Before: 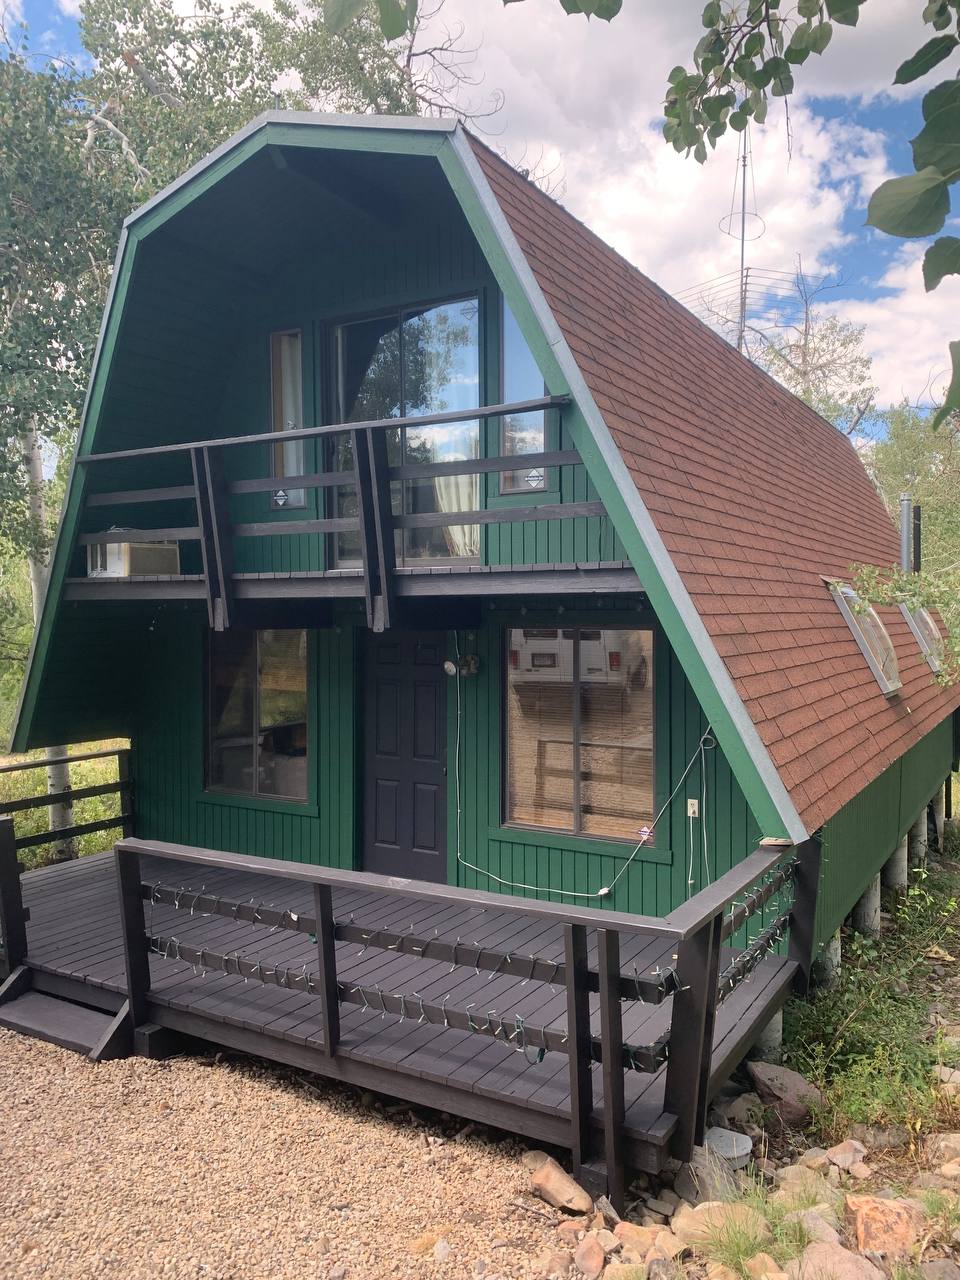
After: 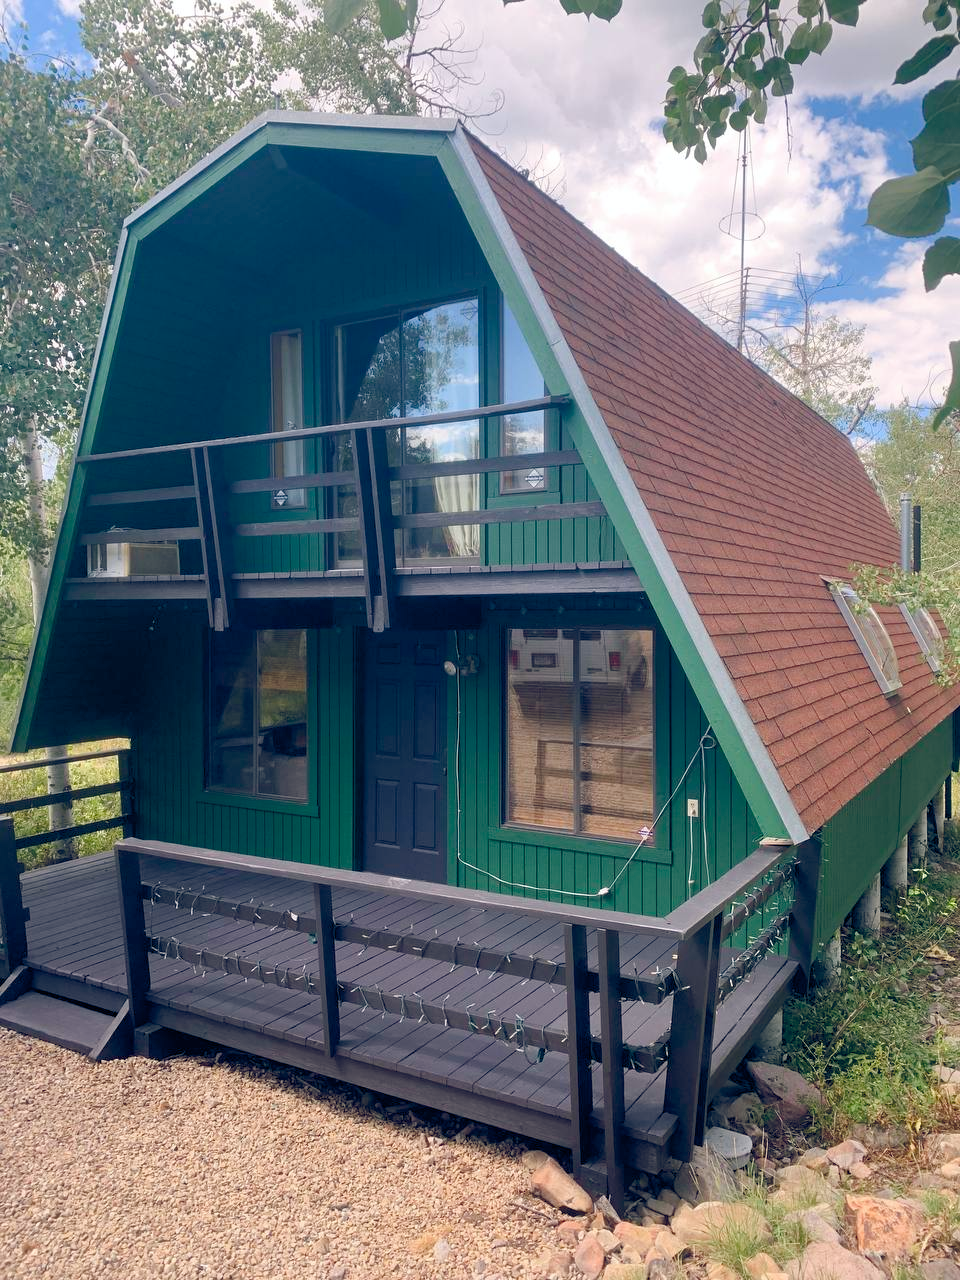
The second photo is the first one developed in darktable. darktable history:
color balance rgb: shadows lift › chroma 2.061%, shadows lift › hue 138.03°, global offset › chroma 0.244%, global offset › hue 256.6°, perceptual saturation grading › global saturation 19.522%, perceptual saturation grading › highlights -25.731%, perceptual saturation grading › shadows 49.564%, global vibrance 9.403%
